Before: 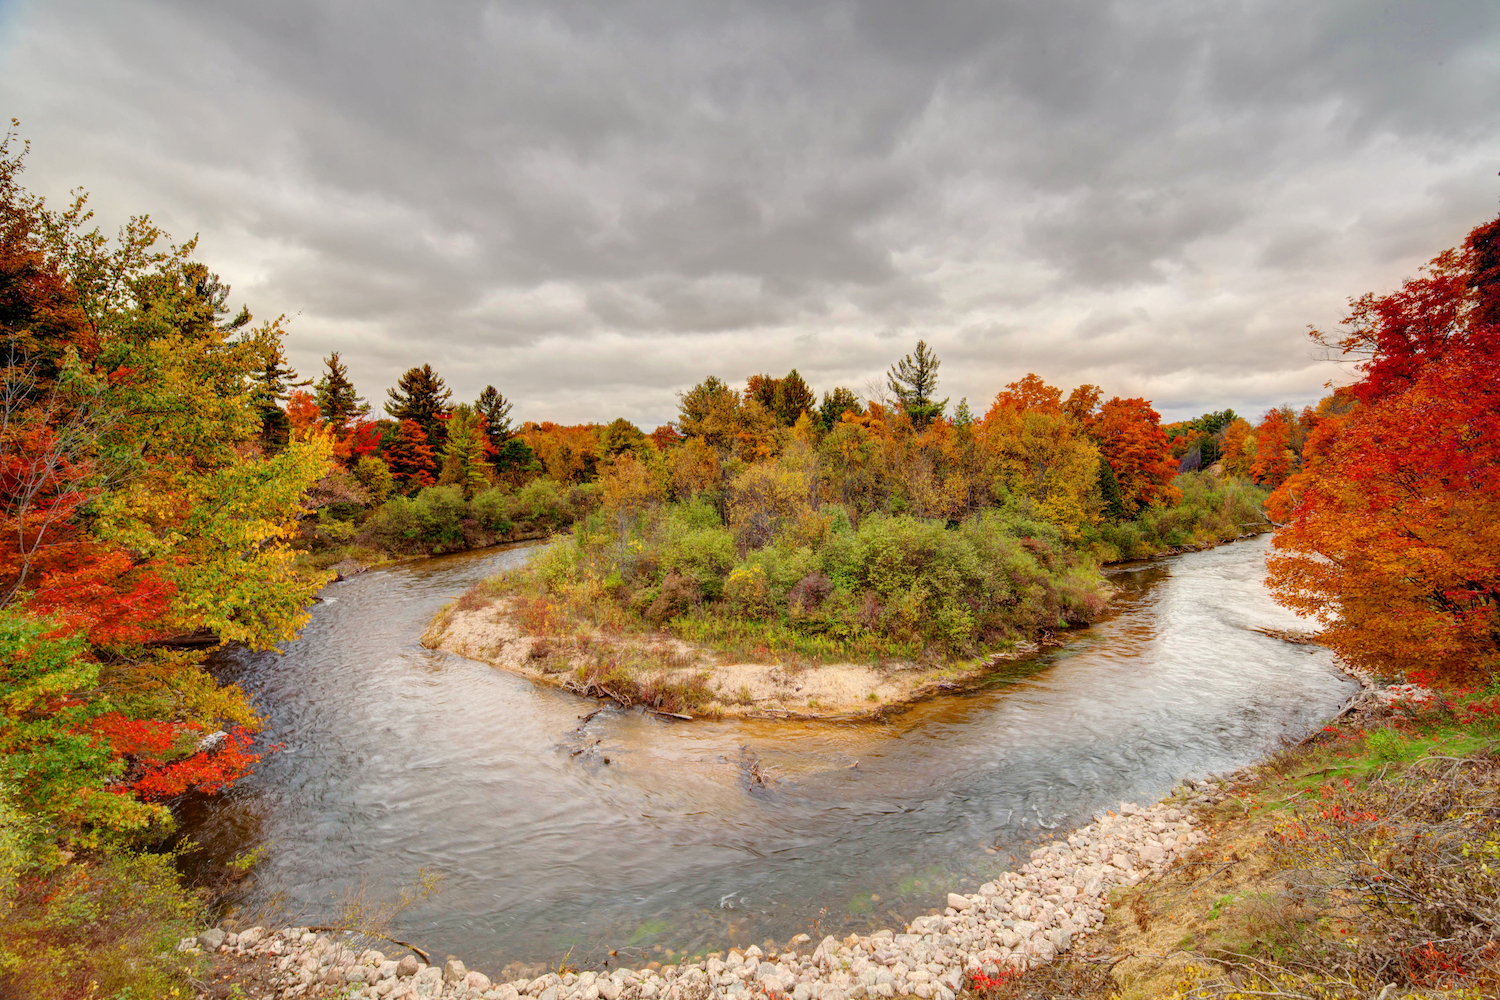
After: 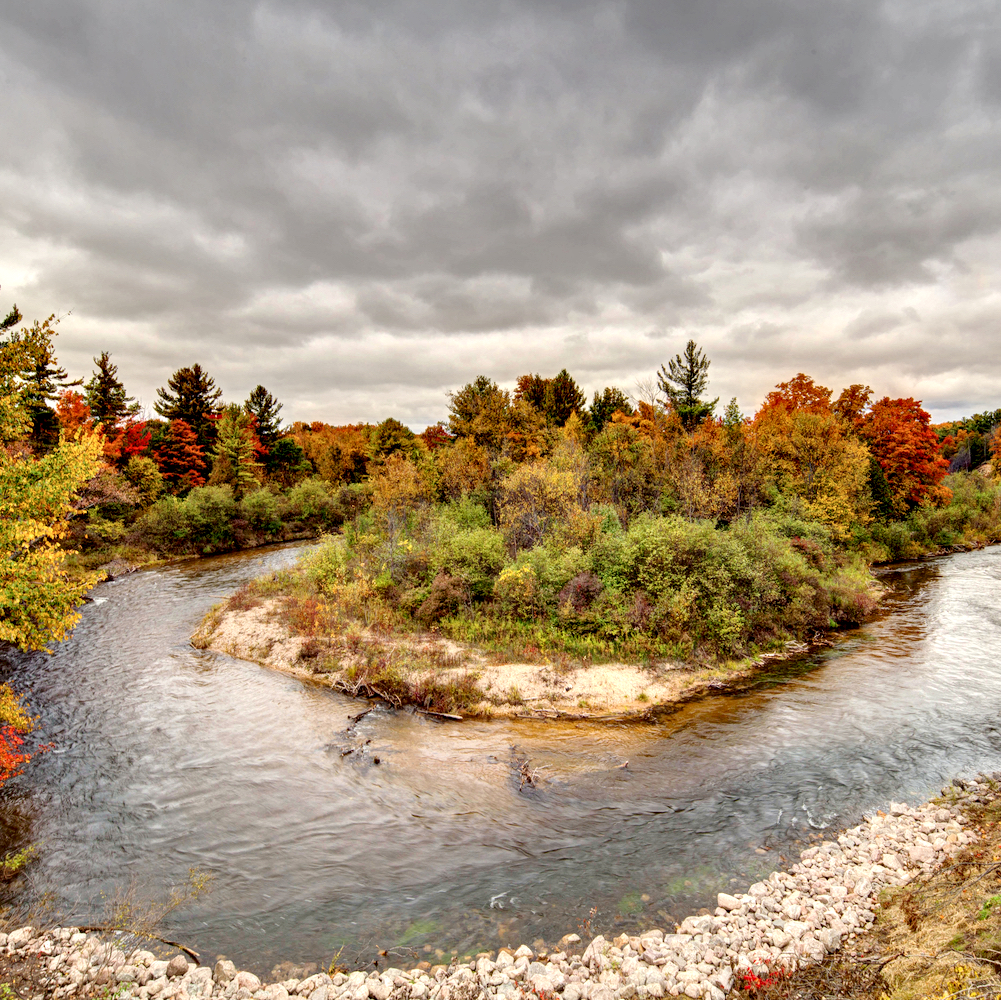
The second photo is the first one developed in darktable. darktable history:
crop and rotate: left 15.356%, right 17.904%
contrast equalizer: octaves 7, y [[0.601, 0.6, 0.598, 0.598, 0.6, 0.601], [0.5 ×6], [0.5 ×6], [0 ×6], [0 ×6]]
